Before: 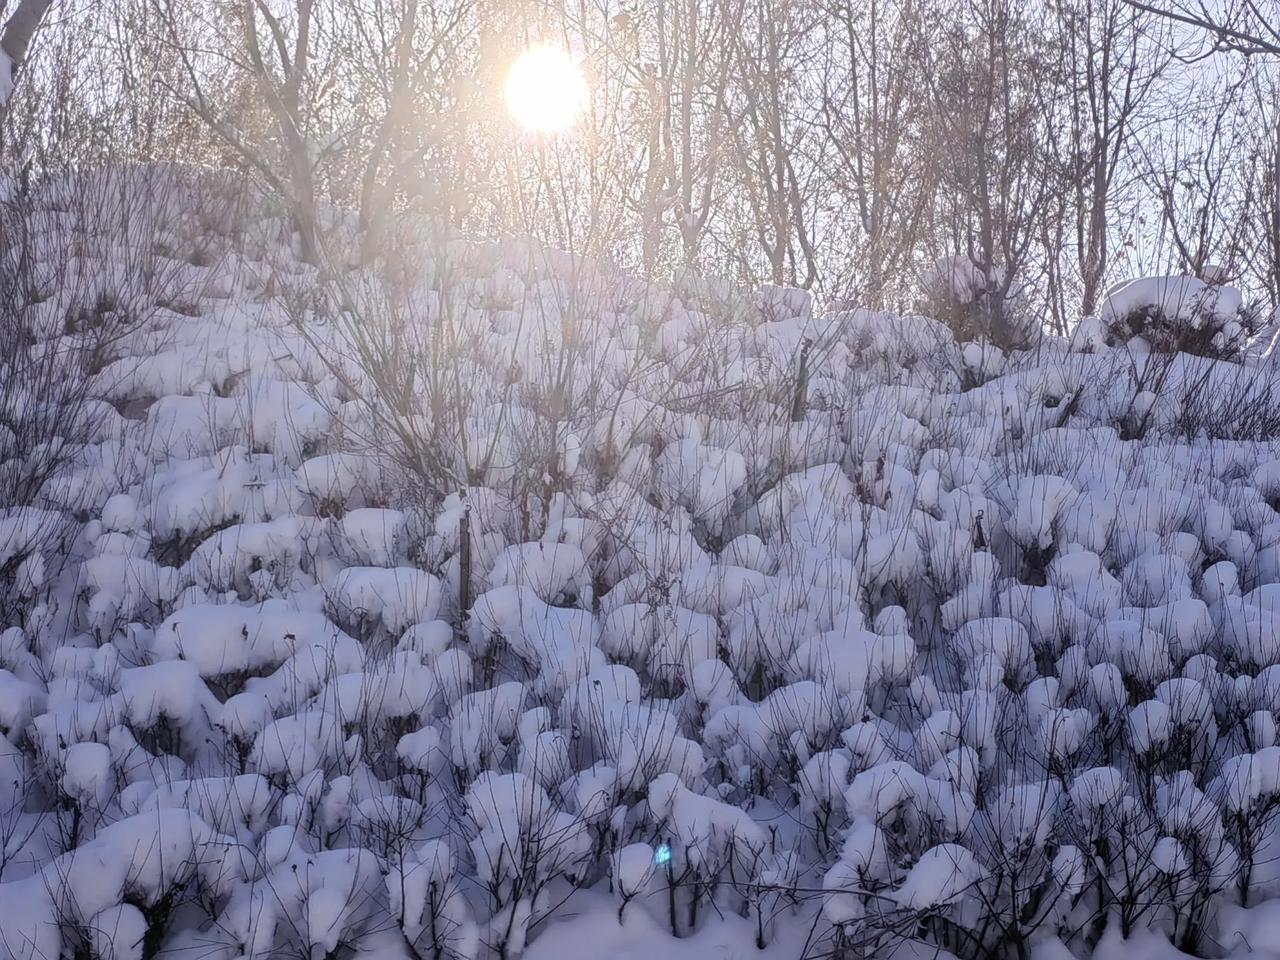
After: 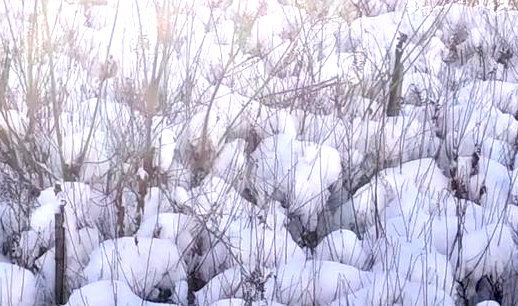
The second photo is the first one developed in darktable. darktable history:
color calibration: illuminant same as pipeline (D50), adaptation none (bypass), x 0.333, y 0.333, temperature 5008.27 K
contrast equalizer: octaves 7, y [[0.439, 0.44, 0.442, 0.457, 0.493, 0.498], [0.5 ×6], [0.5 ×6], [0 ×6], [0 ×6]], mix -0.996
crop: left 31.715%, top 31.845%, right 27.796%, bottom 36.176%
exposure: black level correction 0.01, exposure 1 EV, compensate exposure bias true, compensate highlight preservation false
